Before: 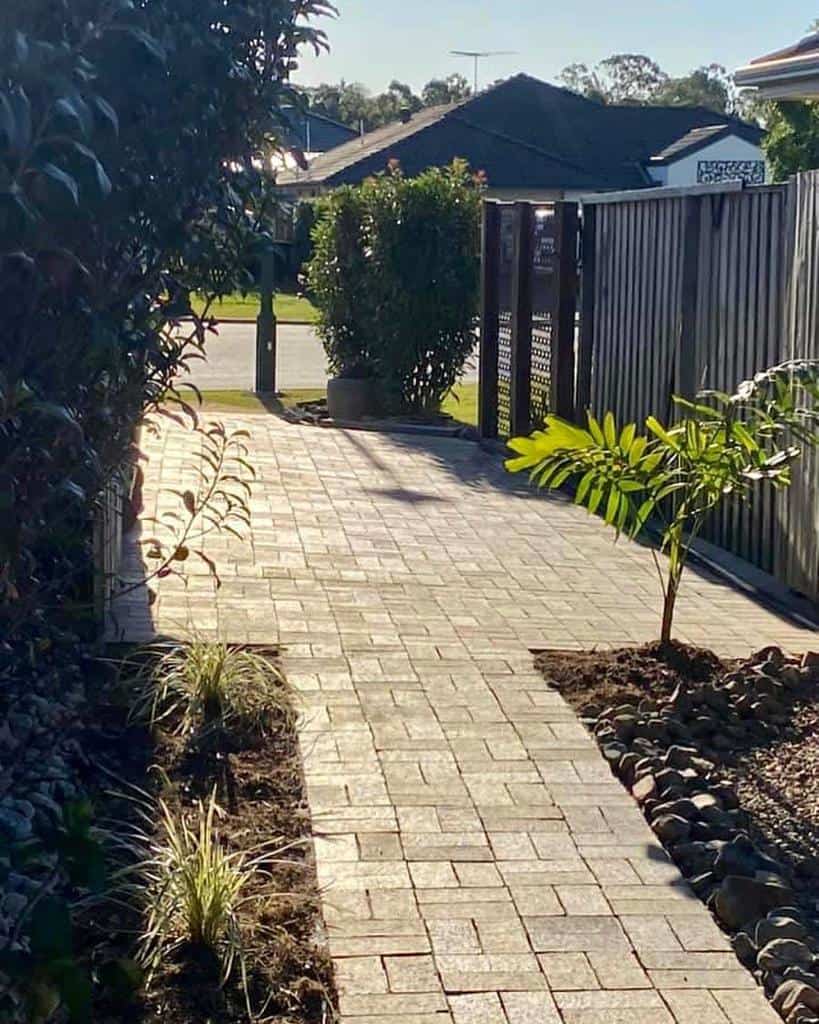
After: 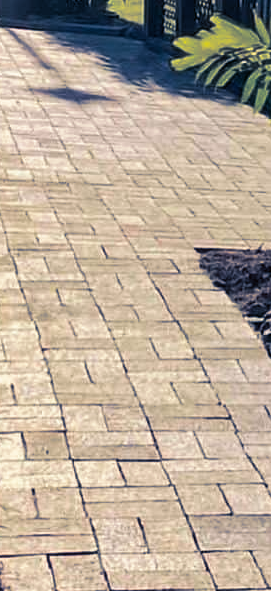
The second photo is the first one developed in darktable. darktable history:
crop: left 40.878%, top 39.176%, right 25.993%, bottom 3.081%
split-toning: shadows › hue 226.8°, shadows › saturation 0.84
color correction: highlights a* 3.12, highlights b* -1.55, shadows a* -0.101, shadows b* 2.52, saturation 0.98
